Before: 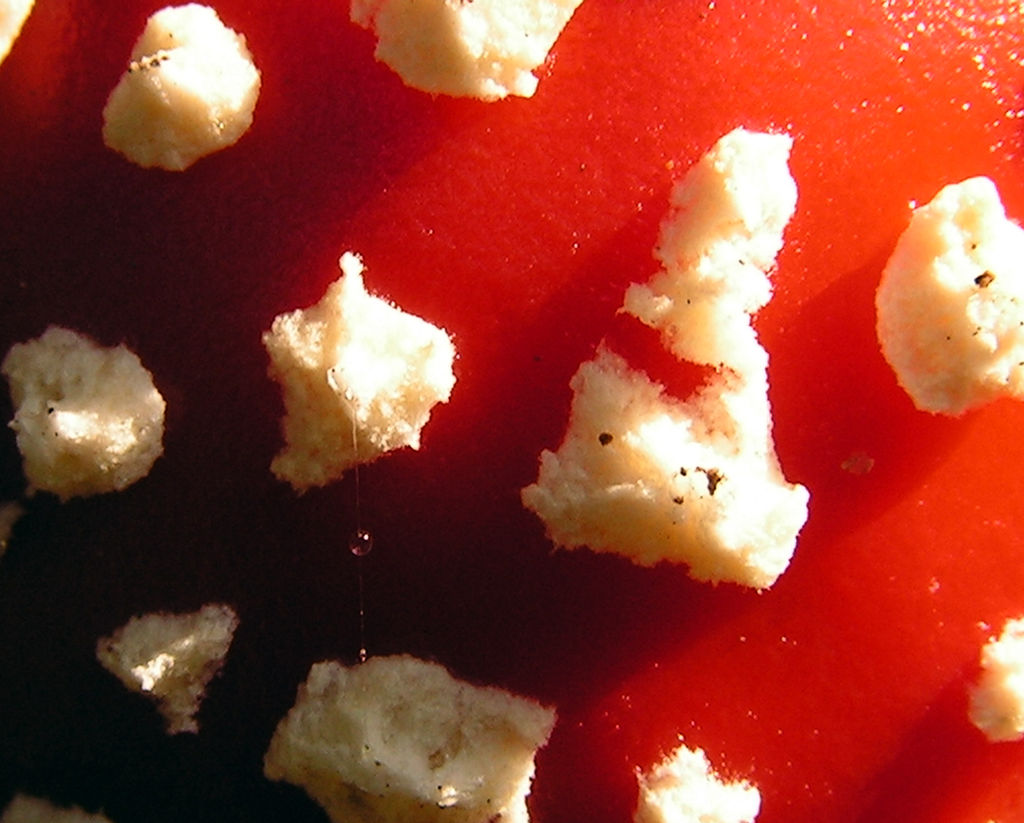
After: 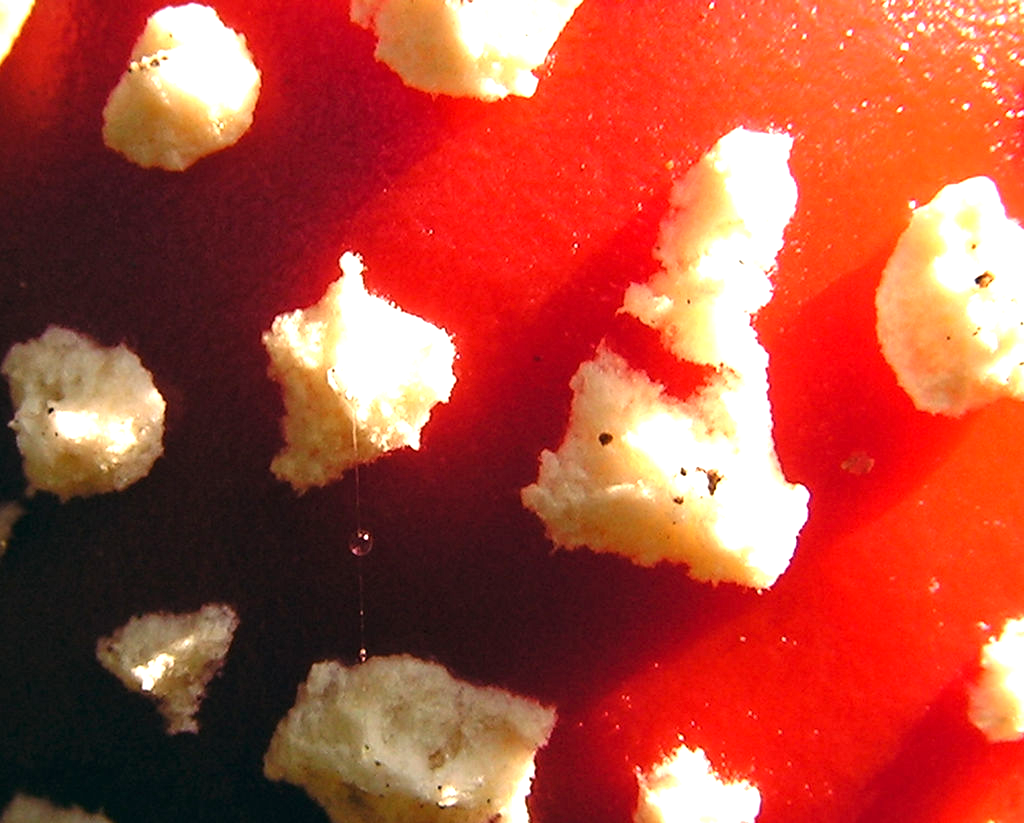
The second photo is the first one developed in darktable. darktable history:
exposure: black level correction 0, exposure 0.899 EV, compensate highlight preservation false
local contrast: mode bilateral grid, contrast 11, coarseness 25, detail 115%, midtone range 0.2
